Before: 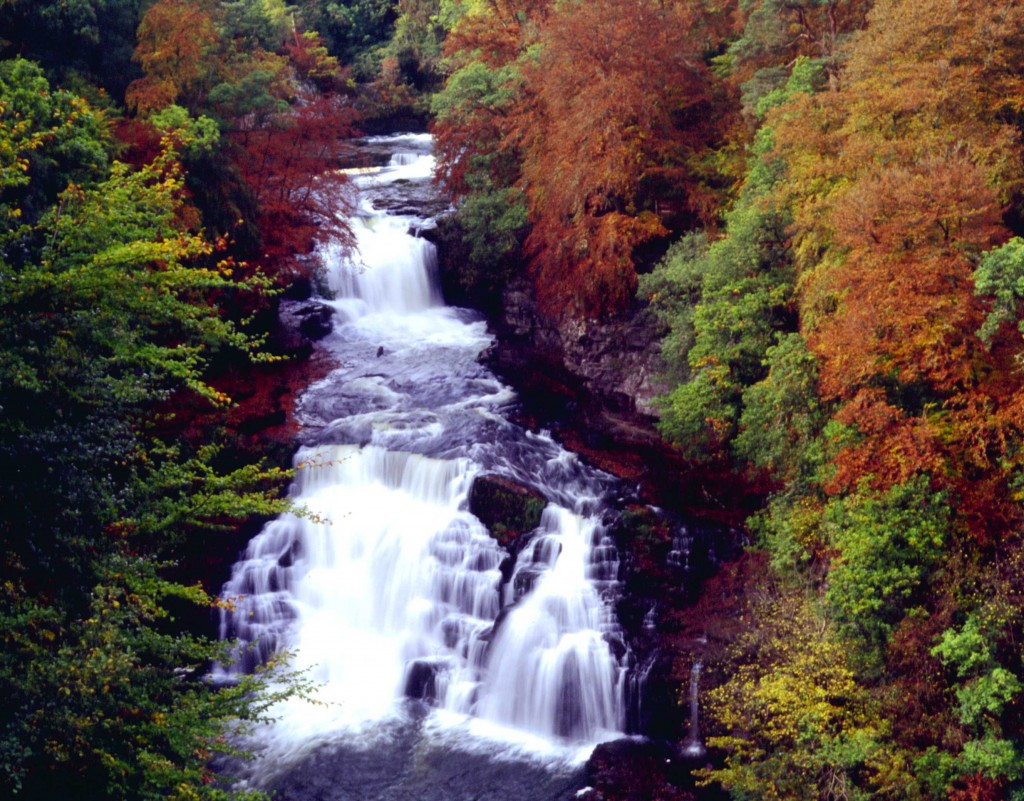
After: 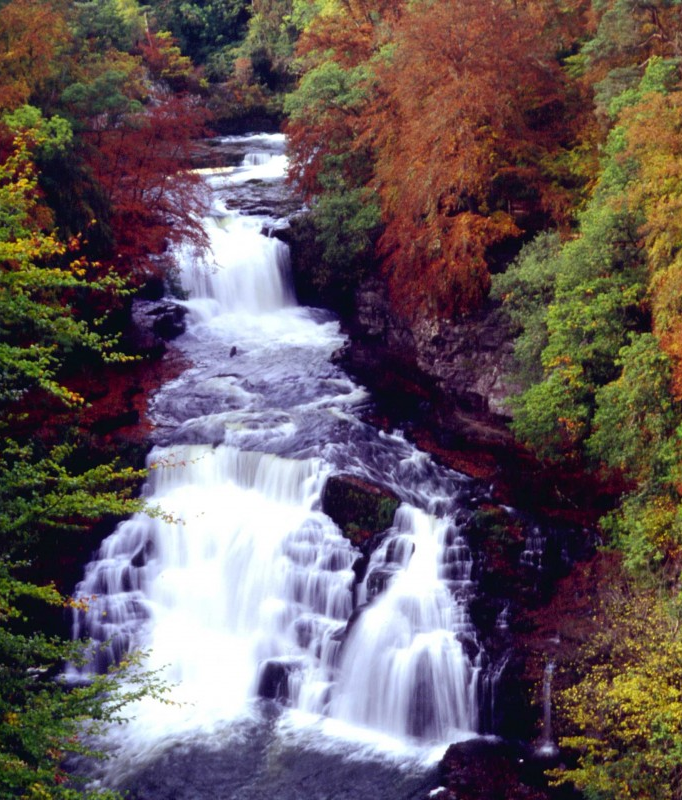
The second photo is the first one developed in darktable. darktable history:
crop and rotate: left 14.385%, right 18.948%
tone equalizer: on, module defaults
